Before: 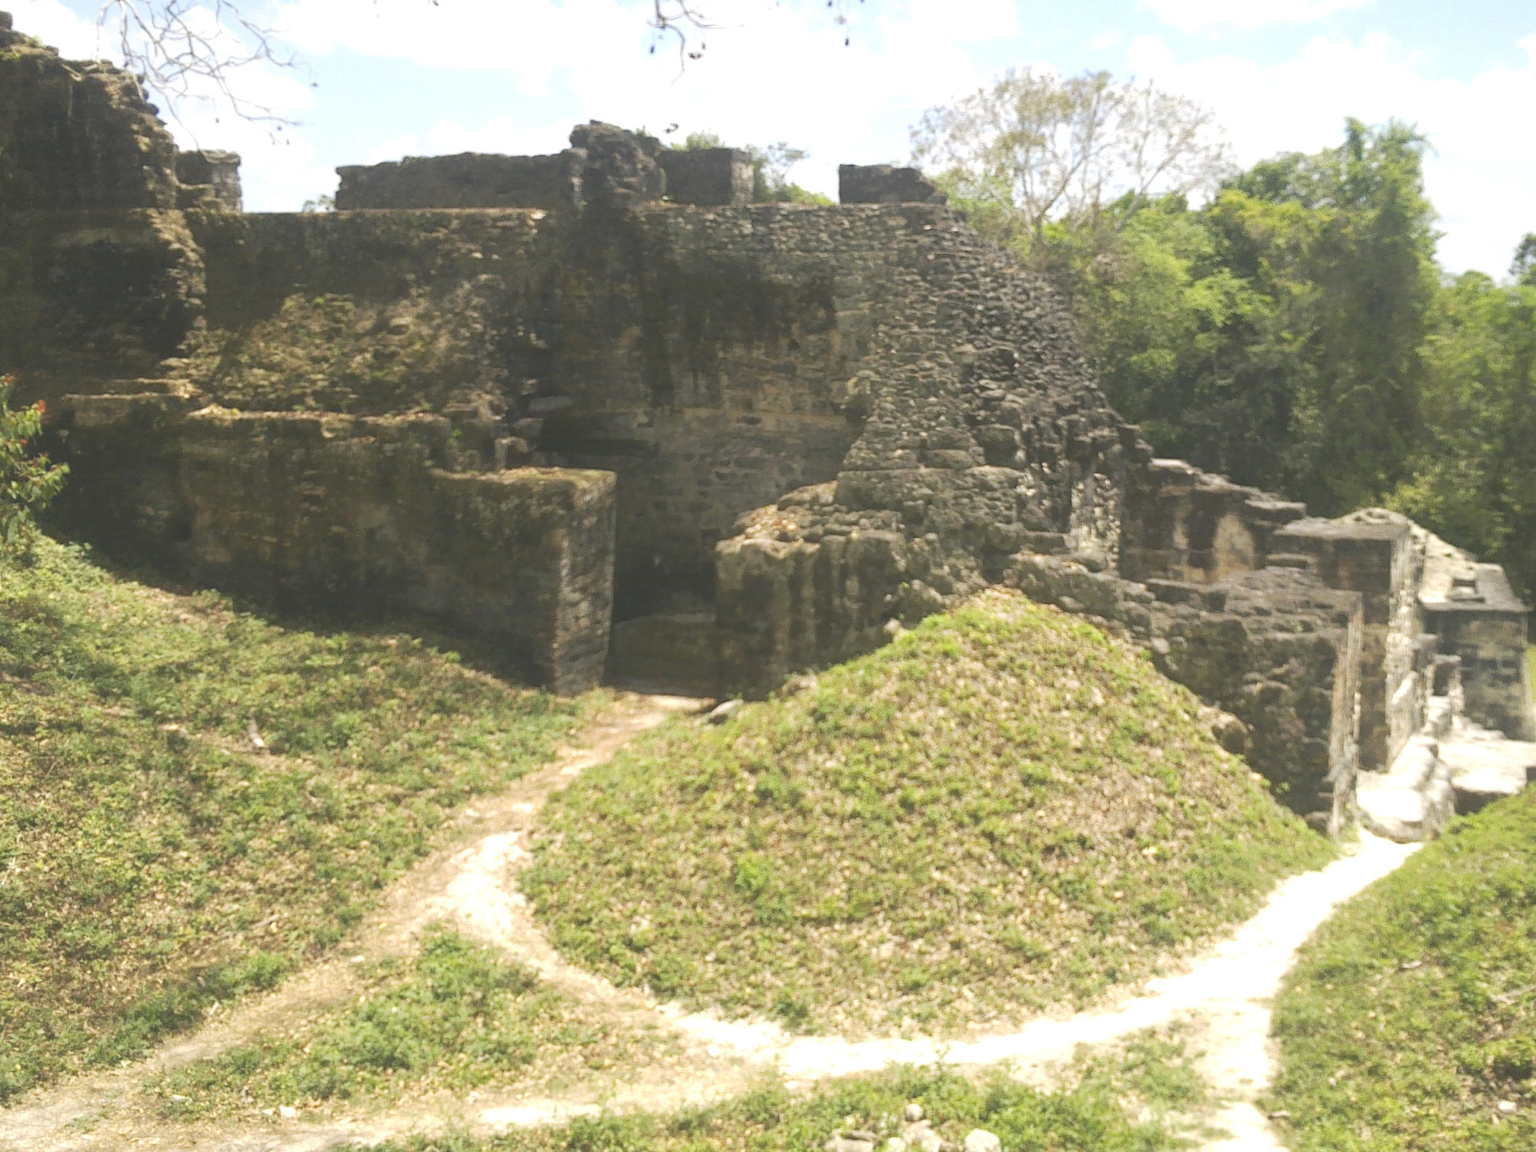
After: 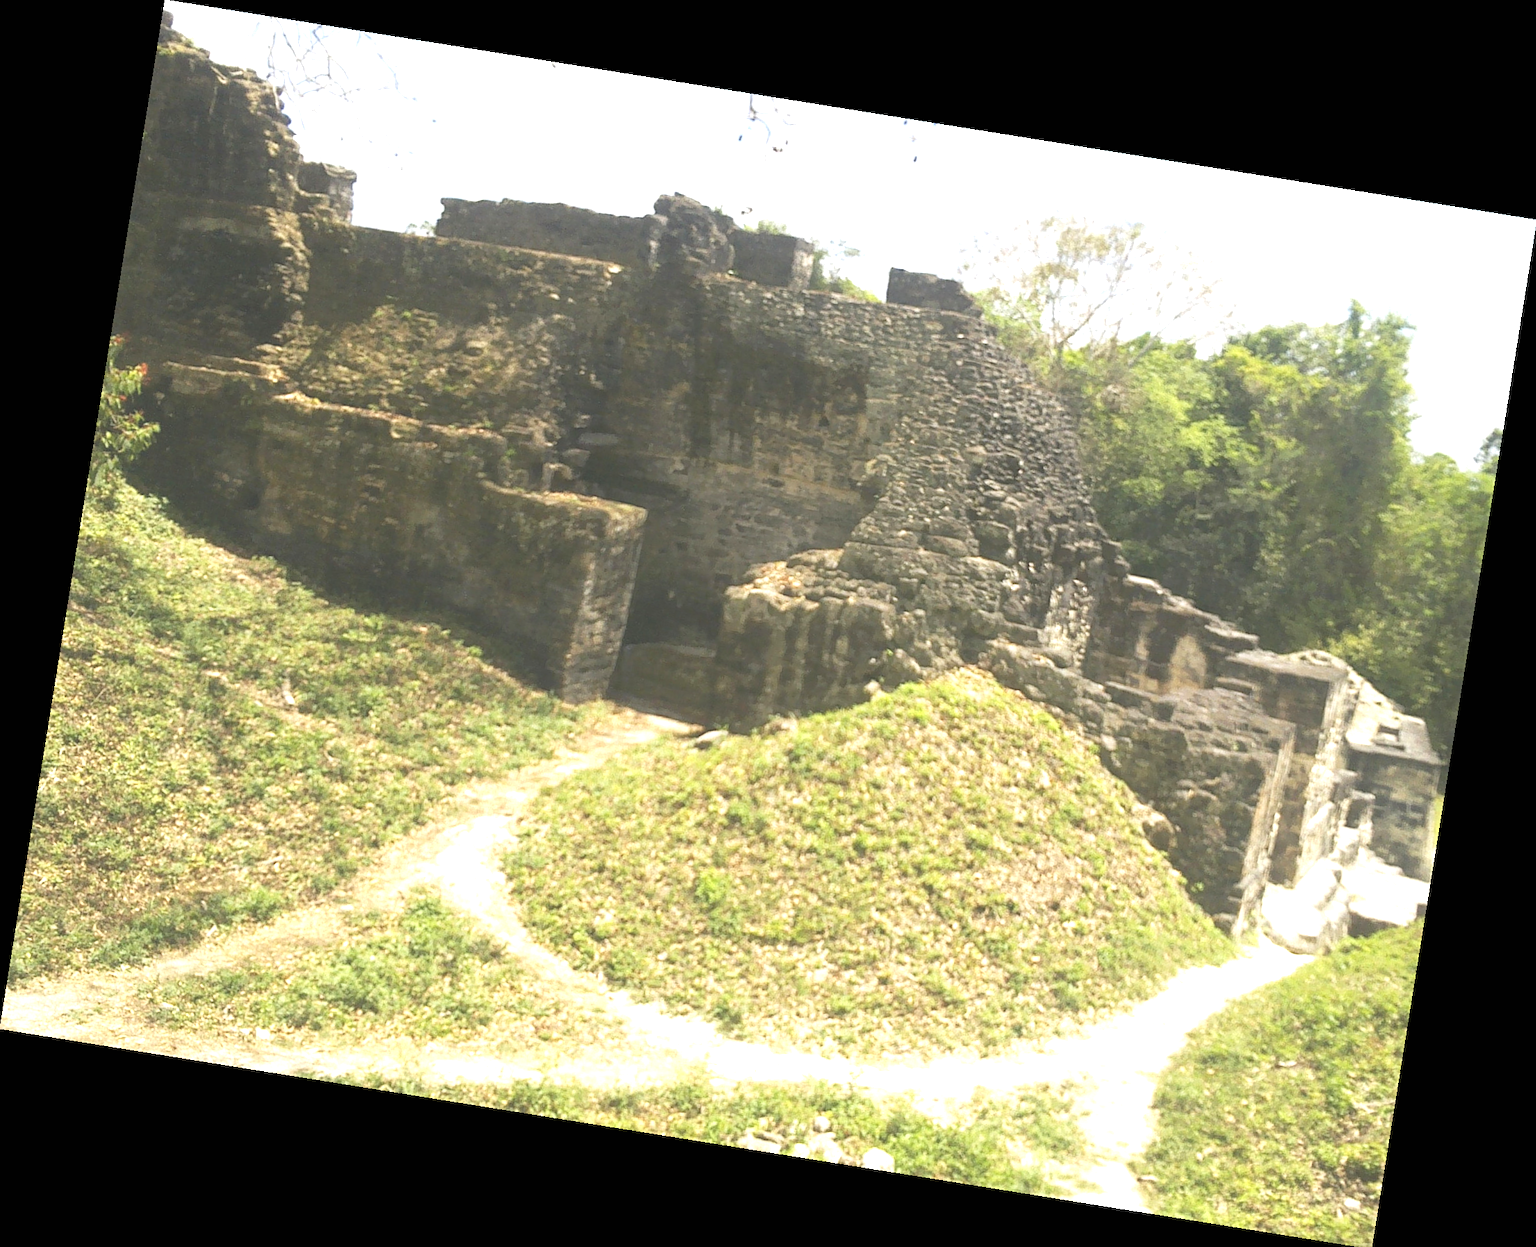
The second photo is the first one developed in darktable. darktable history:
exposure: black level correction 0, exposure 0.6 EV, compensate highlight preservation false
sharpen: amount 0.2
rotate and perspective: rotation 9.12°, automatic cropping off
